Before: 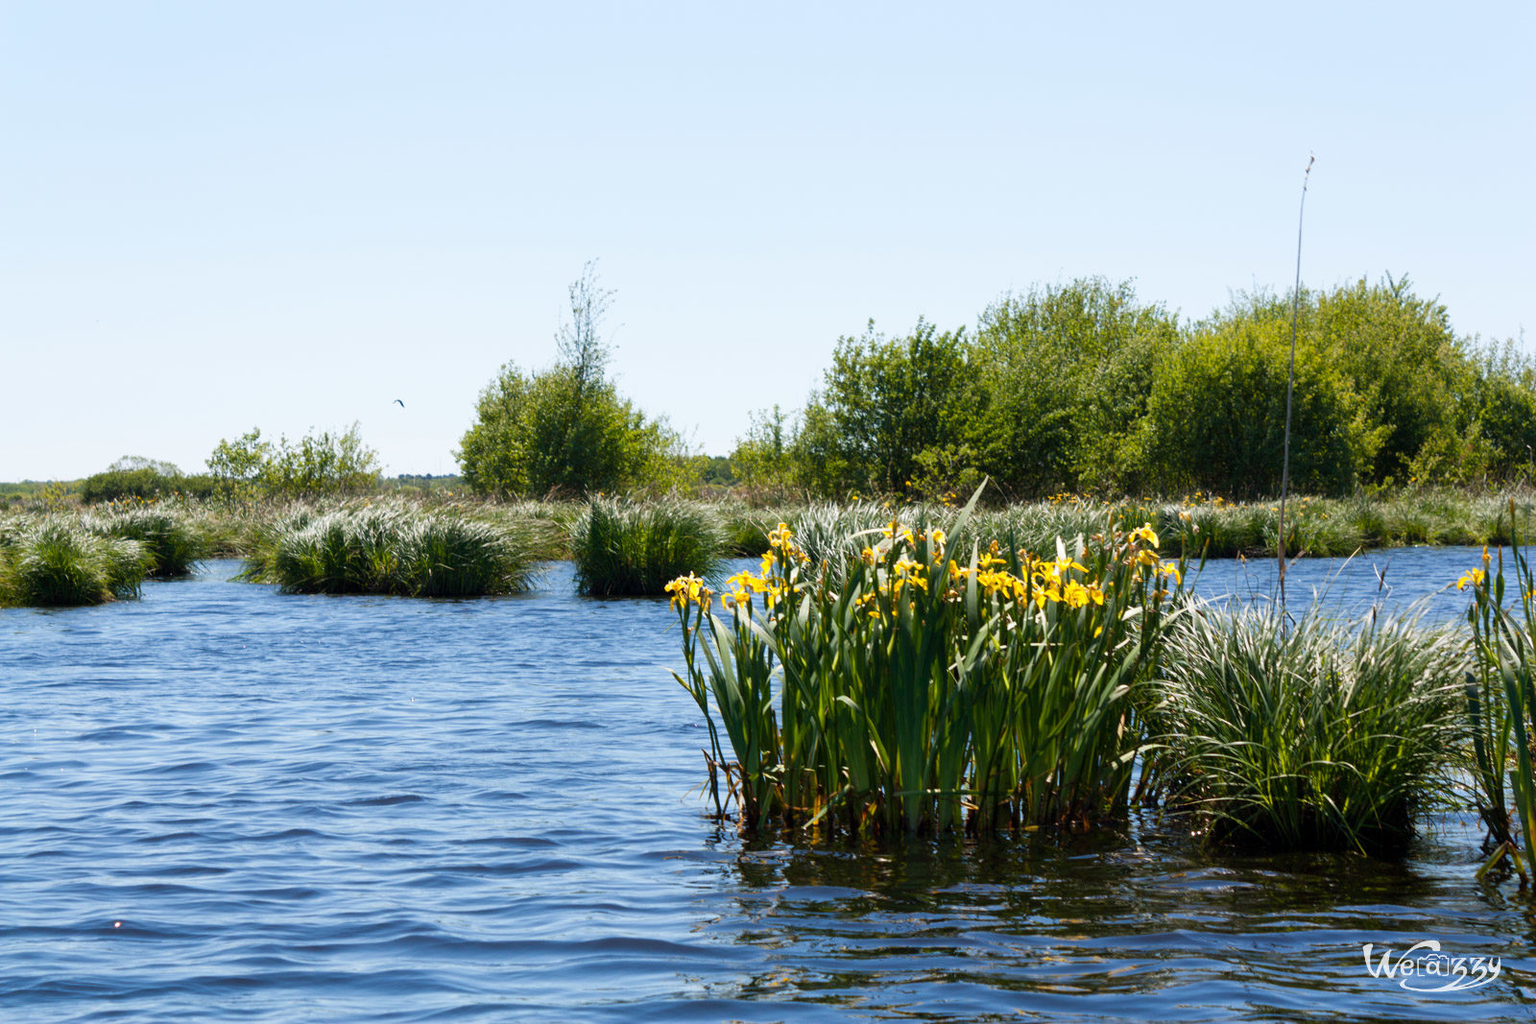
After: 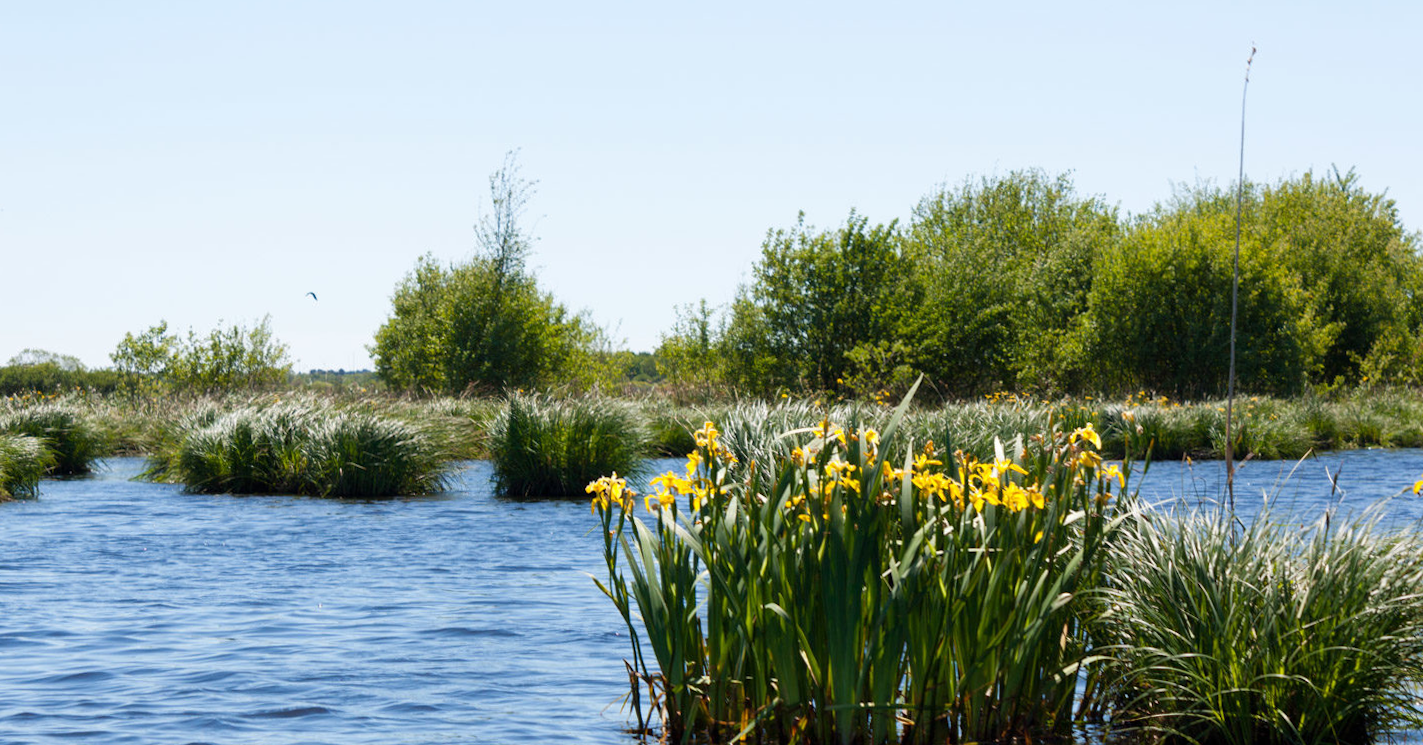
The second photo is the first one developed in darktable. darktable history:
rotate and perspective: rotation 0.226°, lens shift (vertical) -0.042, crop left 0.023, crop right 0.982, crop top 0.006, crop bottom 0.994
crop: left 5.596%, top 10.314%, right 3.534%, bottom 19.395%
